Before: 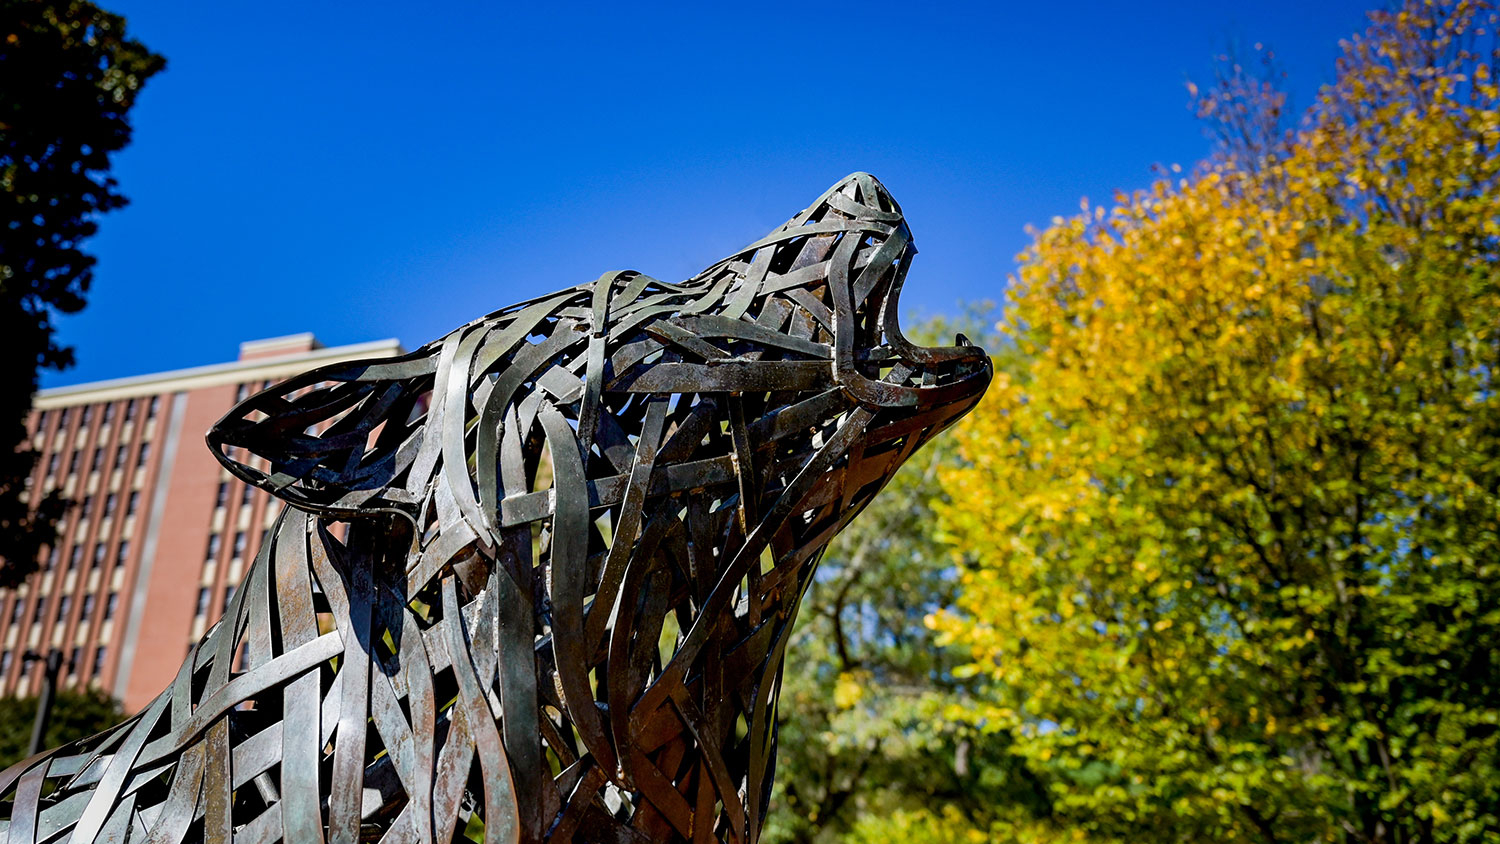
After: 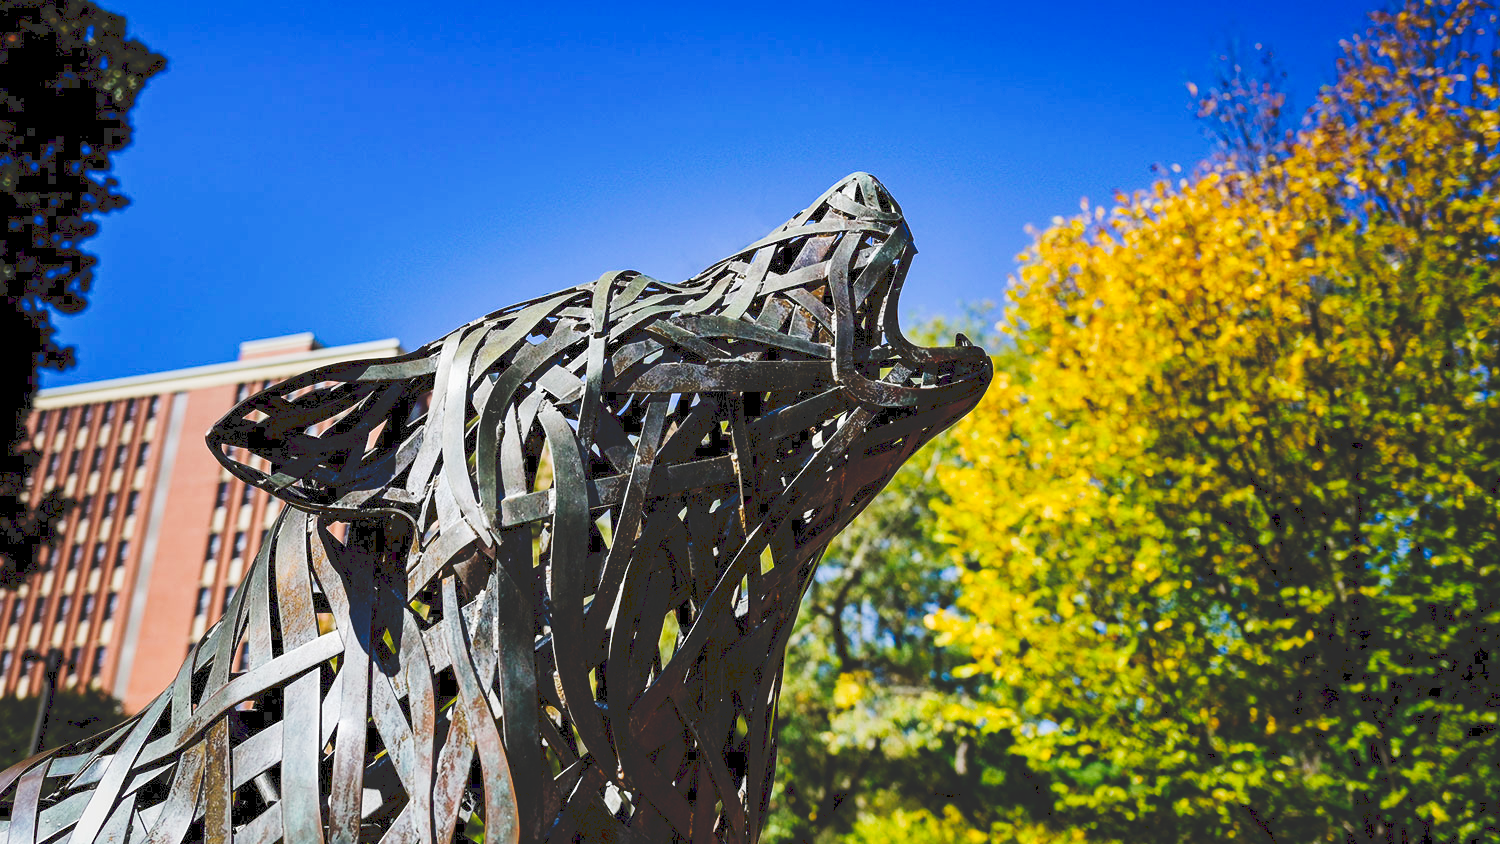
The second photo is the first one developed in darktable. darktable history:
tone curve: curves: ch0 [(0, 0) (0.003, 0.172) (0.011, 0.177) (0.025, 0.177) (0.044, 0.177) (0.069, 0.178) (0.1, 0.181) (0.136, 0.19) (0.177, 0.208) (0.224, 0.226) (0.277, 0.274) (0.335, 0.338) (0.399, 0.43) (0.468, 0.535) (0.543, 0.635) (0.623, 0.726) (0.709, 0.815) (0.801, 0.882) (0.898, 0.936) (1, 1)], preserve colors none
